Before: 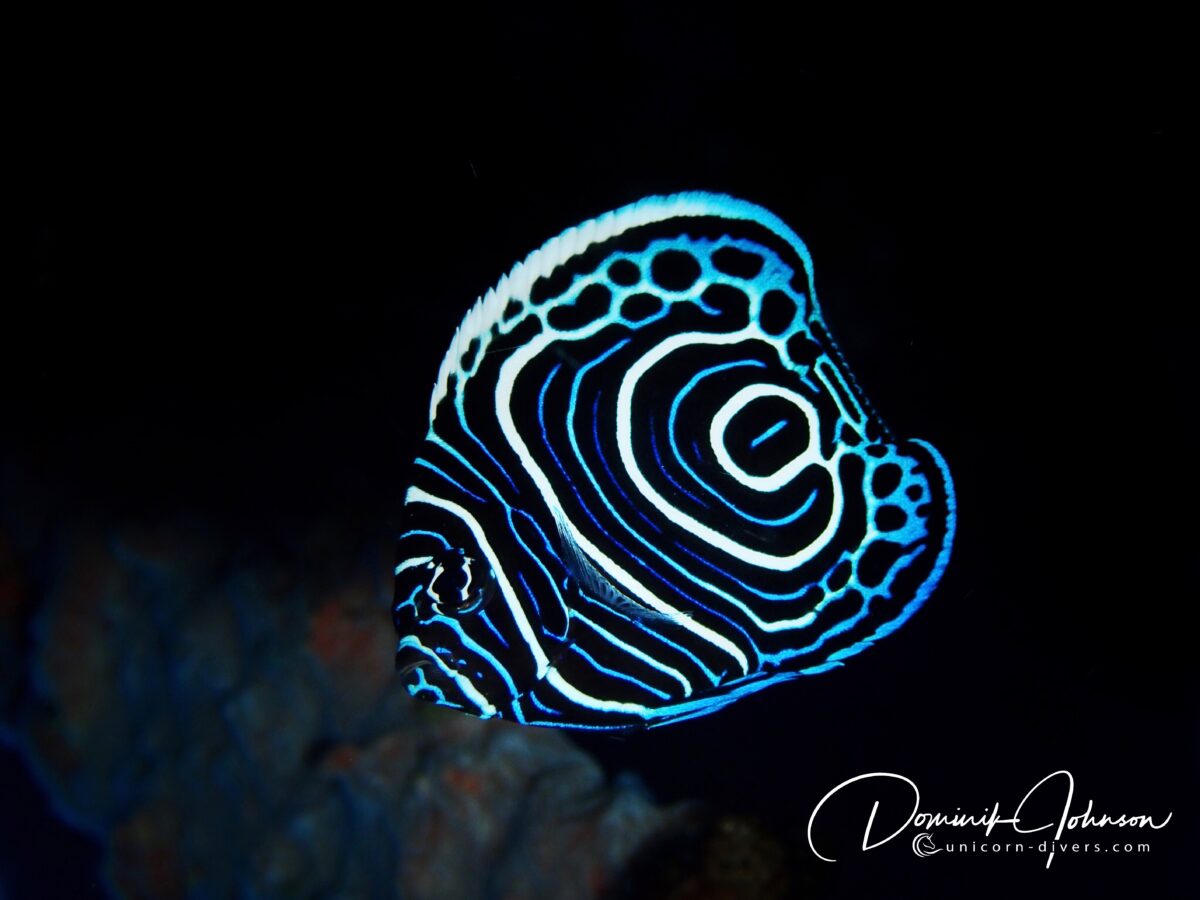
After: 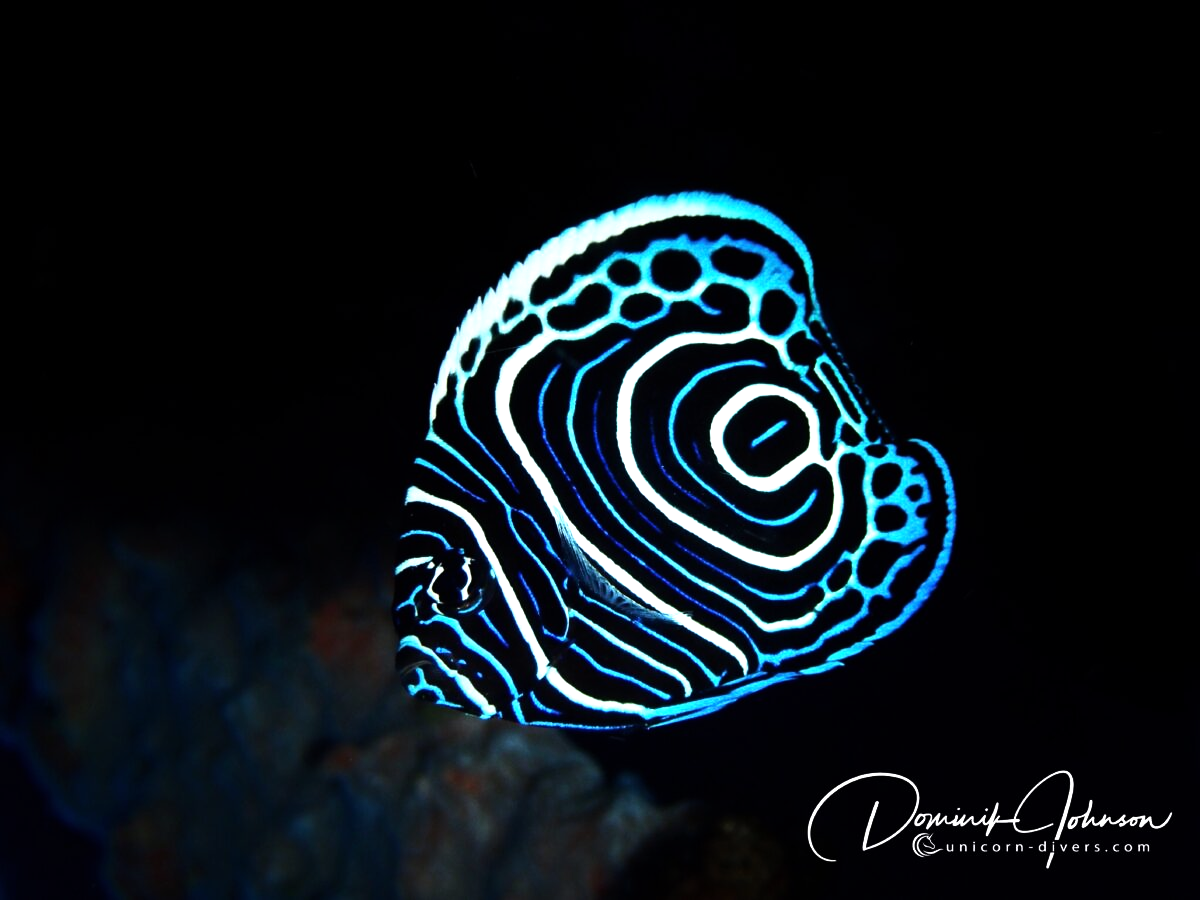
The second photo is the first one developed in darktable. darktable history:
tone equalizer: -8 EV -0.736 EV, -7 EV -0.736 EV, -6 EV -0.617 EV, -5 EV -0.385 EV, -3 EV 0.37 EV, -2 EV 0.6 EV, -1 EV 0.694 EV, +0 EV 0.743 EV, edges refinement/feathering 500, mask exposure compensation -1.57 EV, preserve details no
